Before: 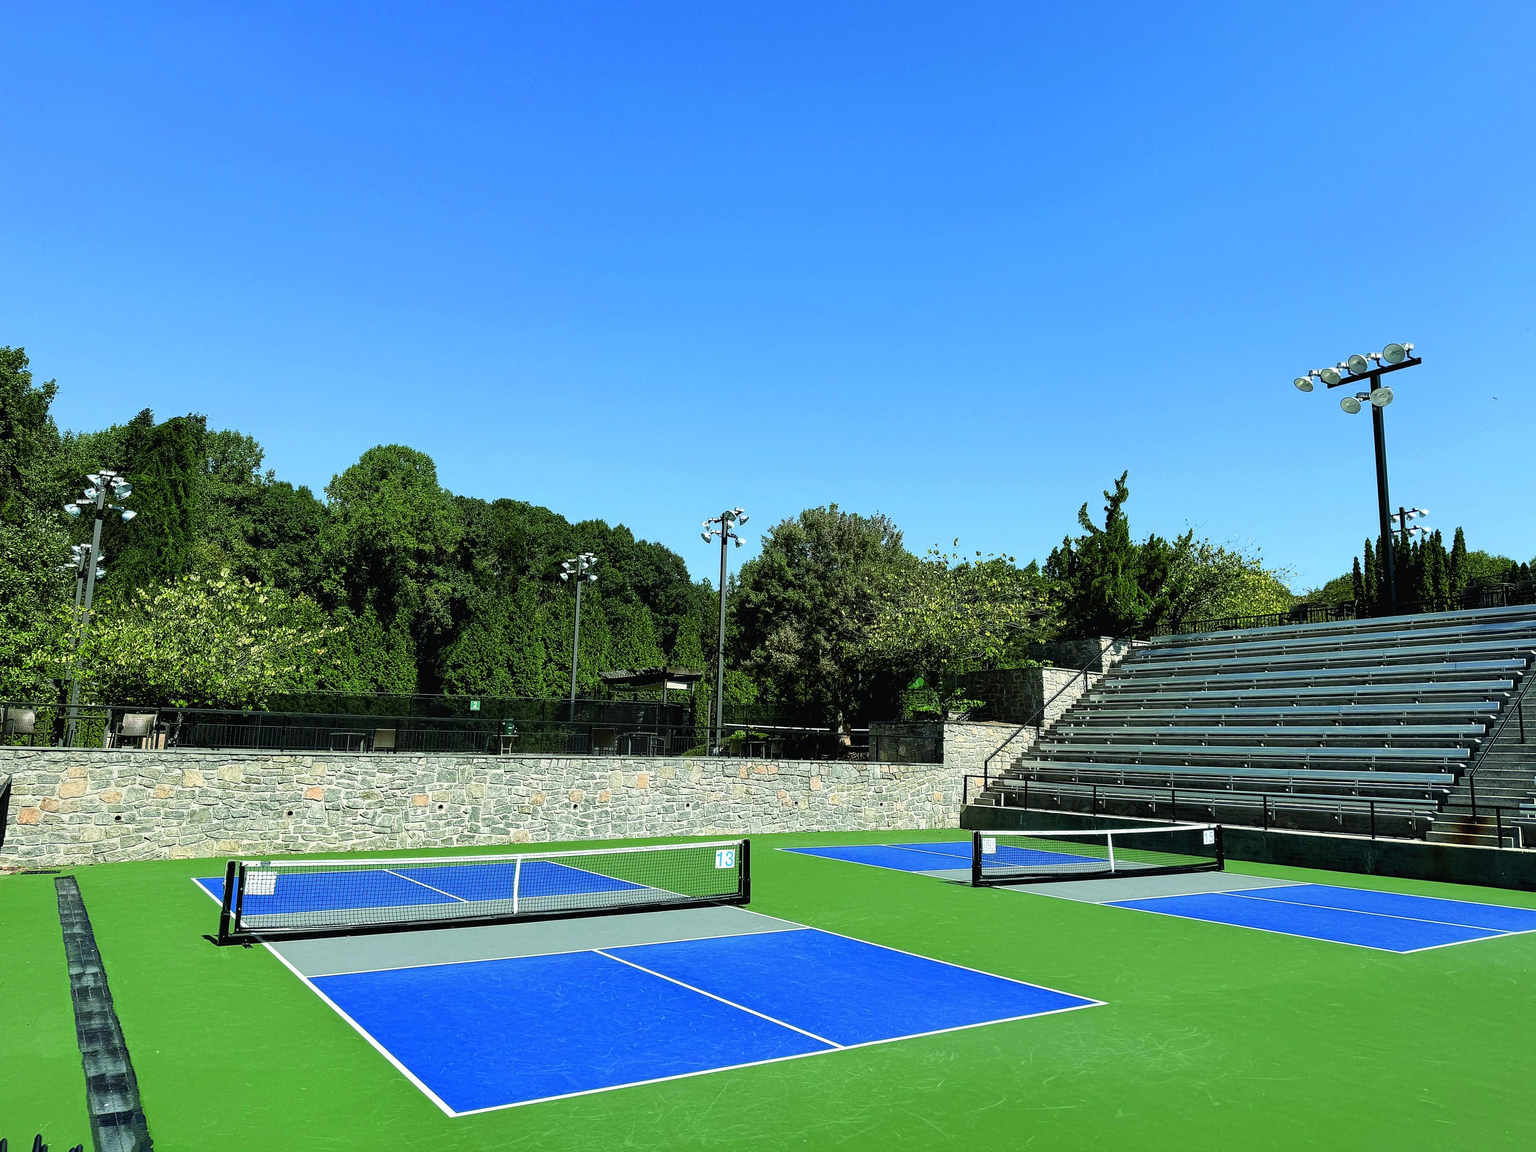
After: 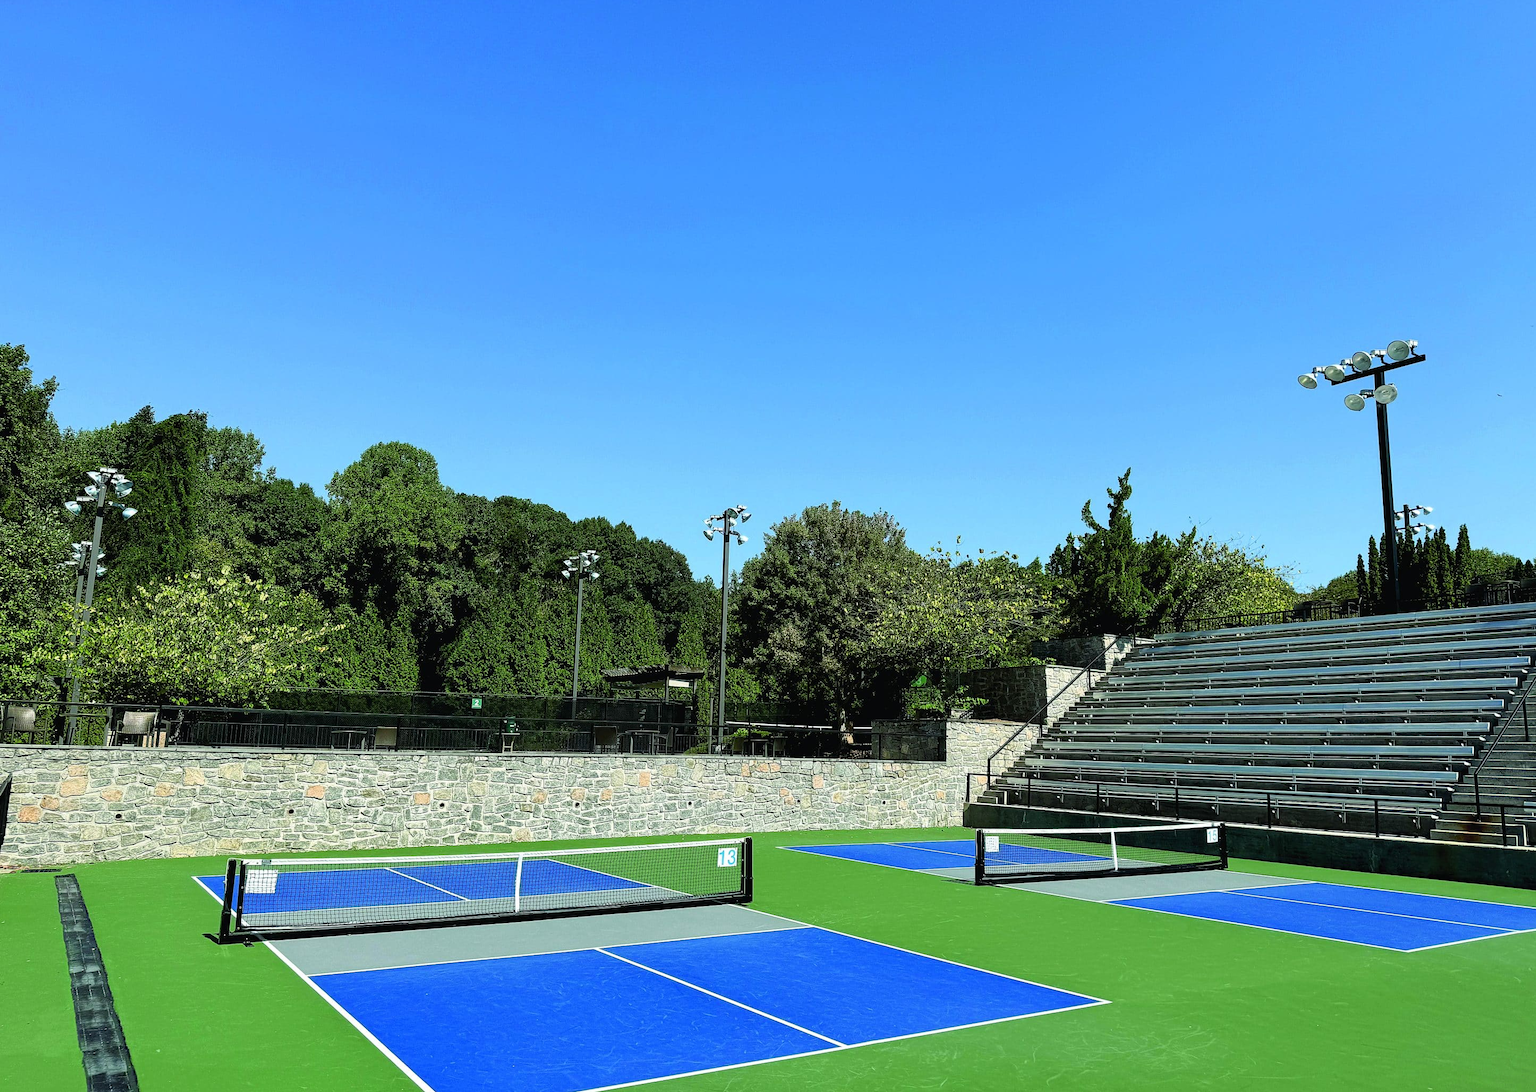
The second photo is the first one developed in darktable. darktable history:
crop: top 0.378%, right 0.26%, bottom 5.038%
